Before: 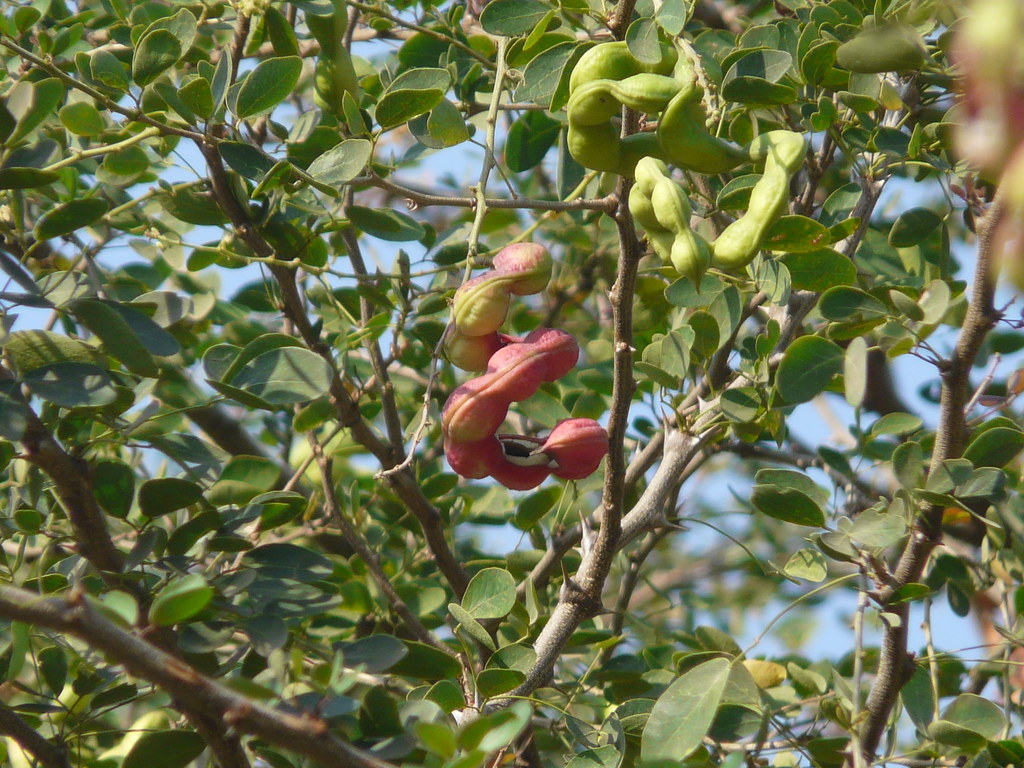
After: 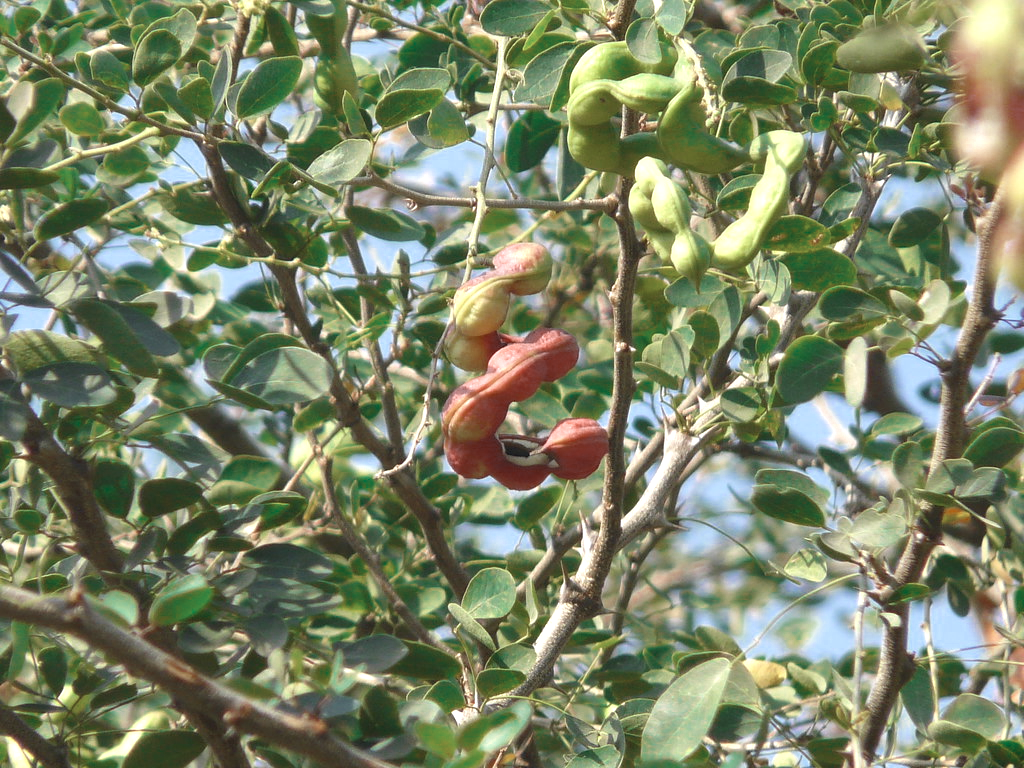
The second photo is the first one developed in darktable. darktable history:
color zones: curves: ch0 [(0, 0.5) (0.125, 0.4) (0.25, 0.5) (0.375, 0.4) (0.5, 0.4) (0.625, 0.35) (0.75, 0.35) (0.875, 0.5)]; ch1 [(0, 0.35) (0.125, 0.45) (0.25, 0.35) (0.375, 0.35) (0.5, 0.35) (0.625, 0.35) (0.75, 0.45) (0.875, 0.35)]; ch2 [(0, 0.6) (0.125, 0.5) (0.25, 0.5) (0.375, 0.6) (0.5, 0.6) (0.625, 0.5) (0.75, 0.5) (0.875, 0.5)]
exposure: black level correction 0, exposure 0.7 EV, compensate exposure bias true, compensate highlight preservation false
